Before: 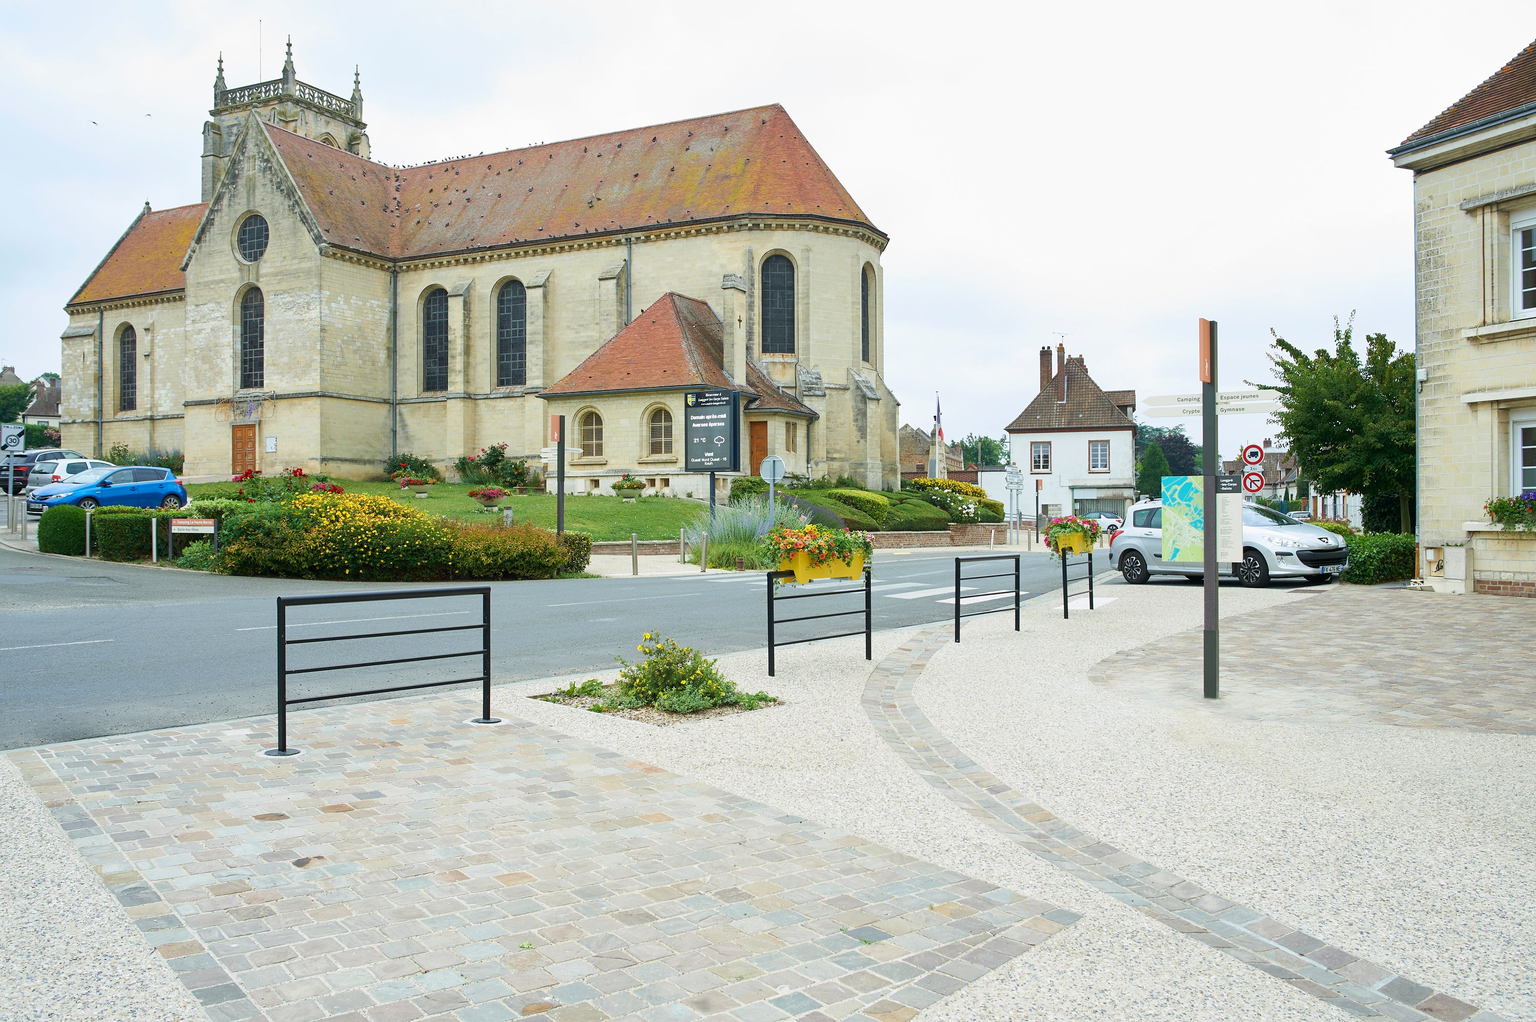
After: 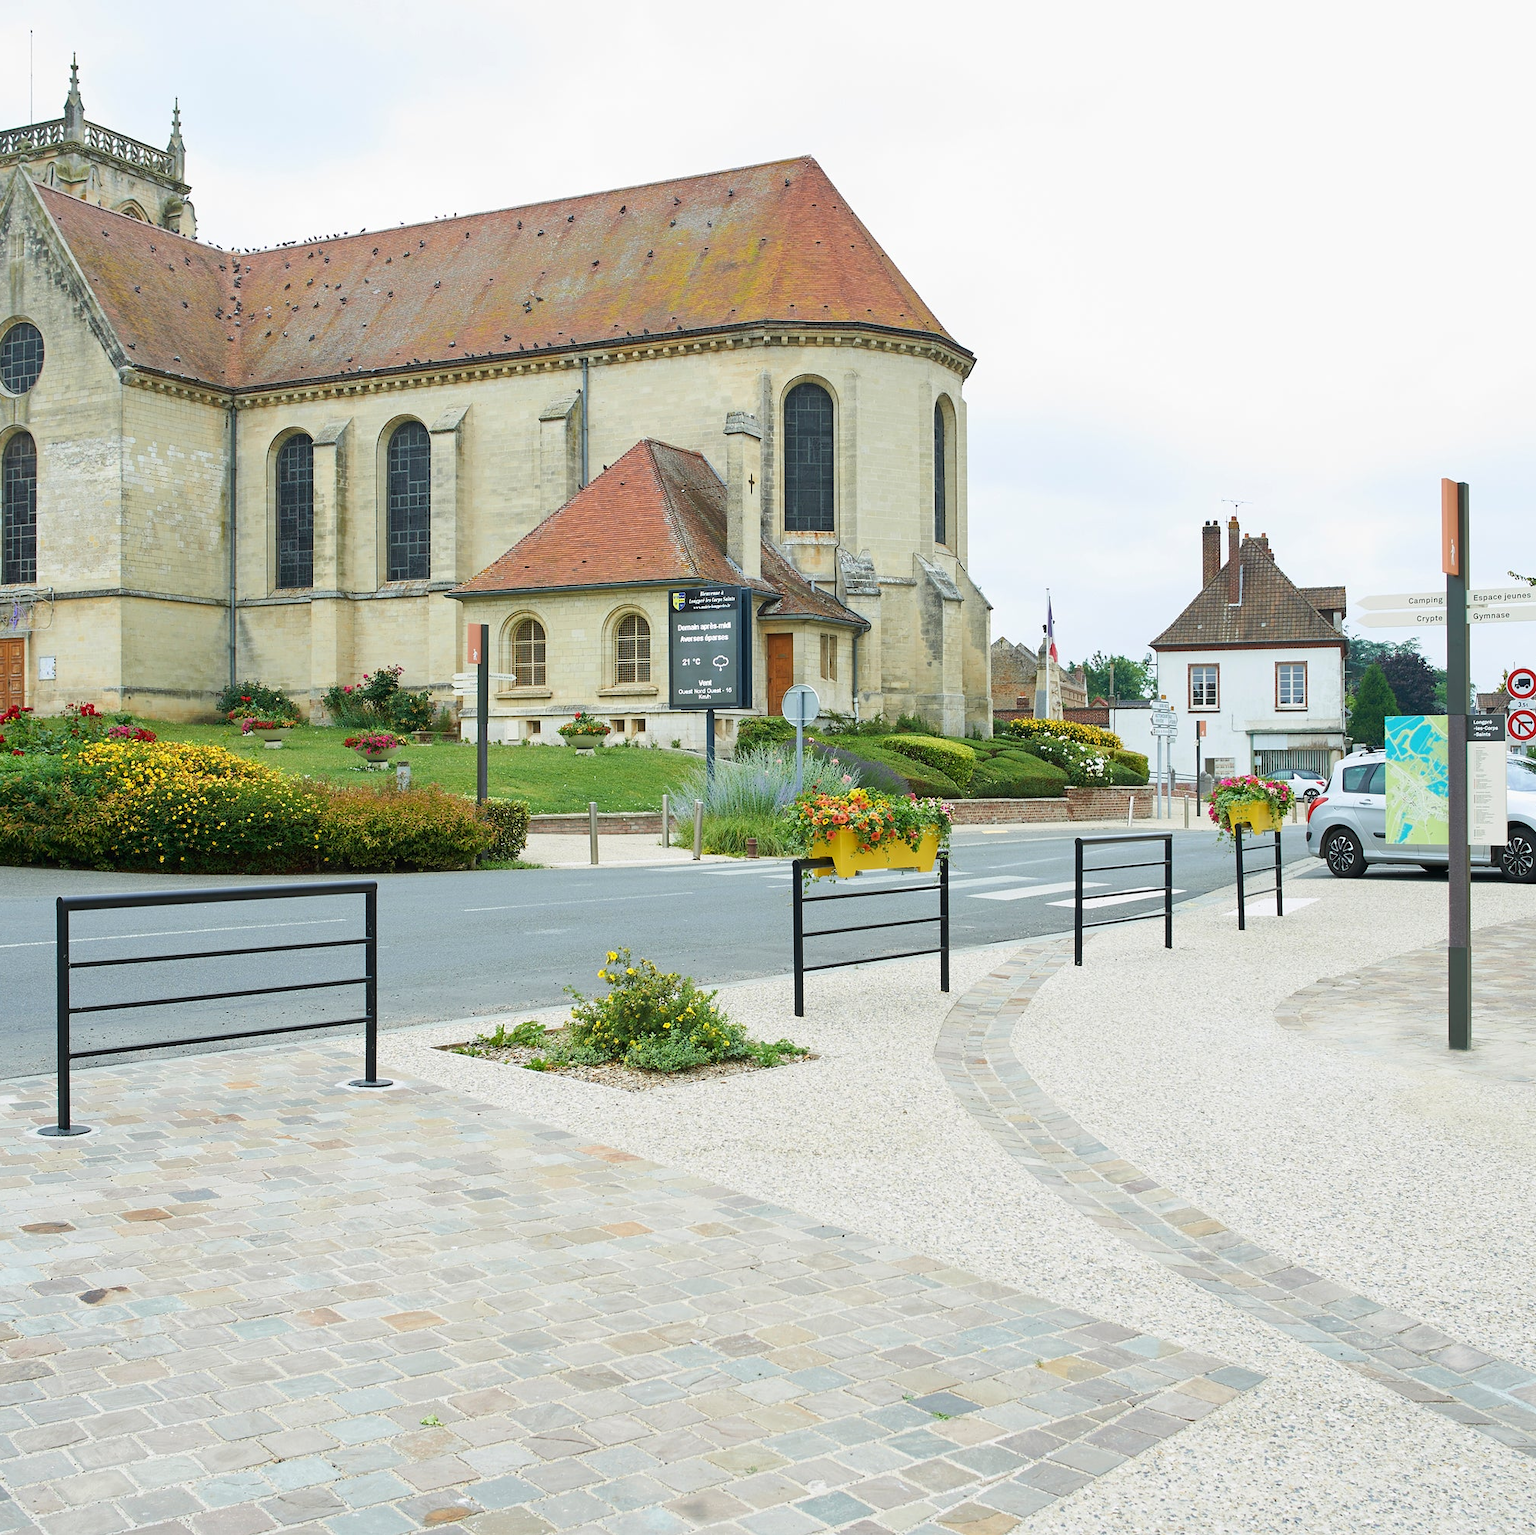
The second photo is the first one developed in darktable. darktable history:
crop and rotate: left 15.619%, right 17.781%
